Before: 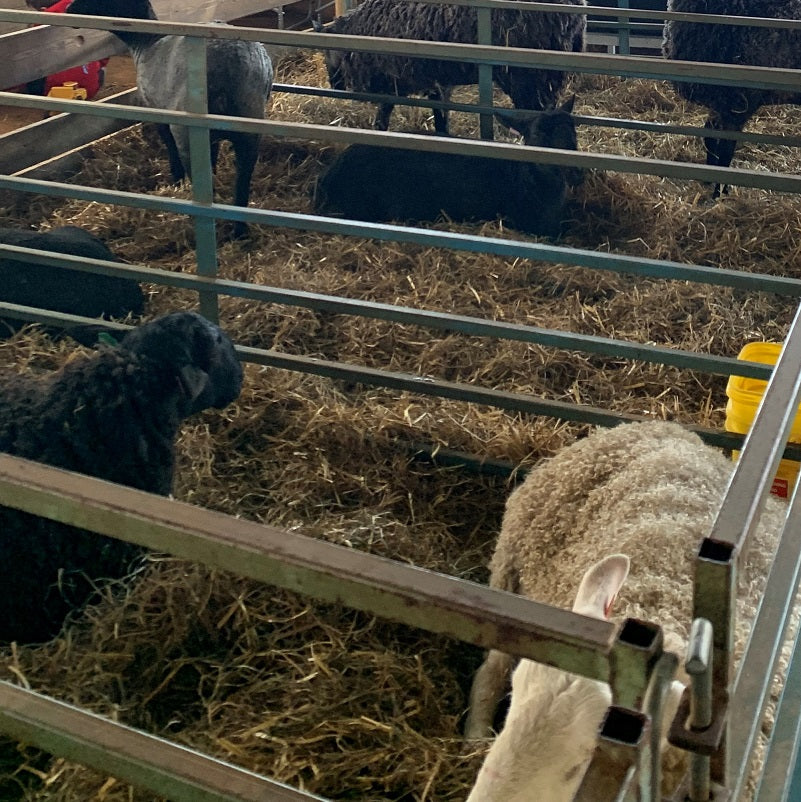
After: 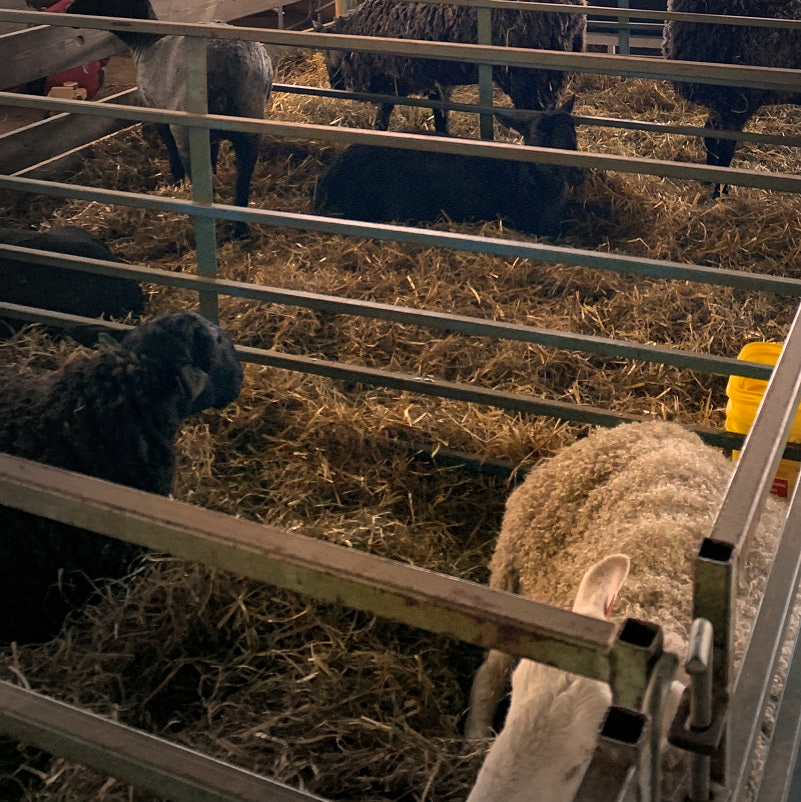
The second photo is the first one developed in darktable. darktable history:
vignetting: fall-off start 73.57%, center (0.22, -0.235)
color correction: highlights a* 17.88, highlights b* 18.79
